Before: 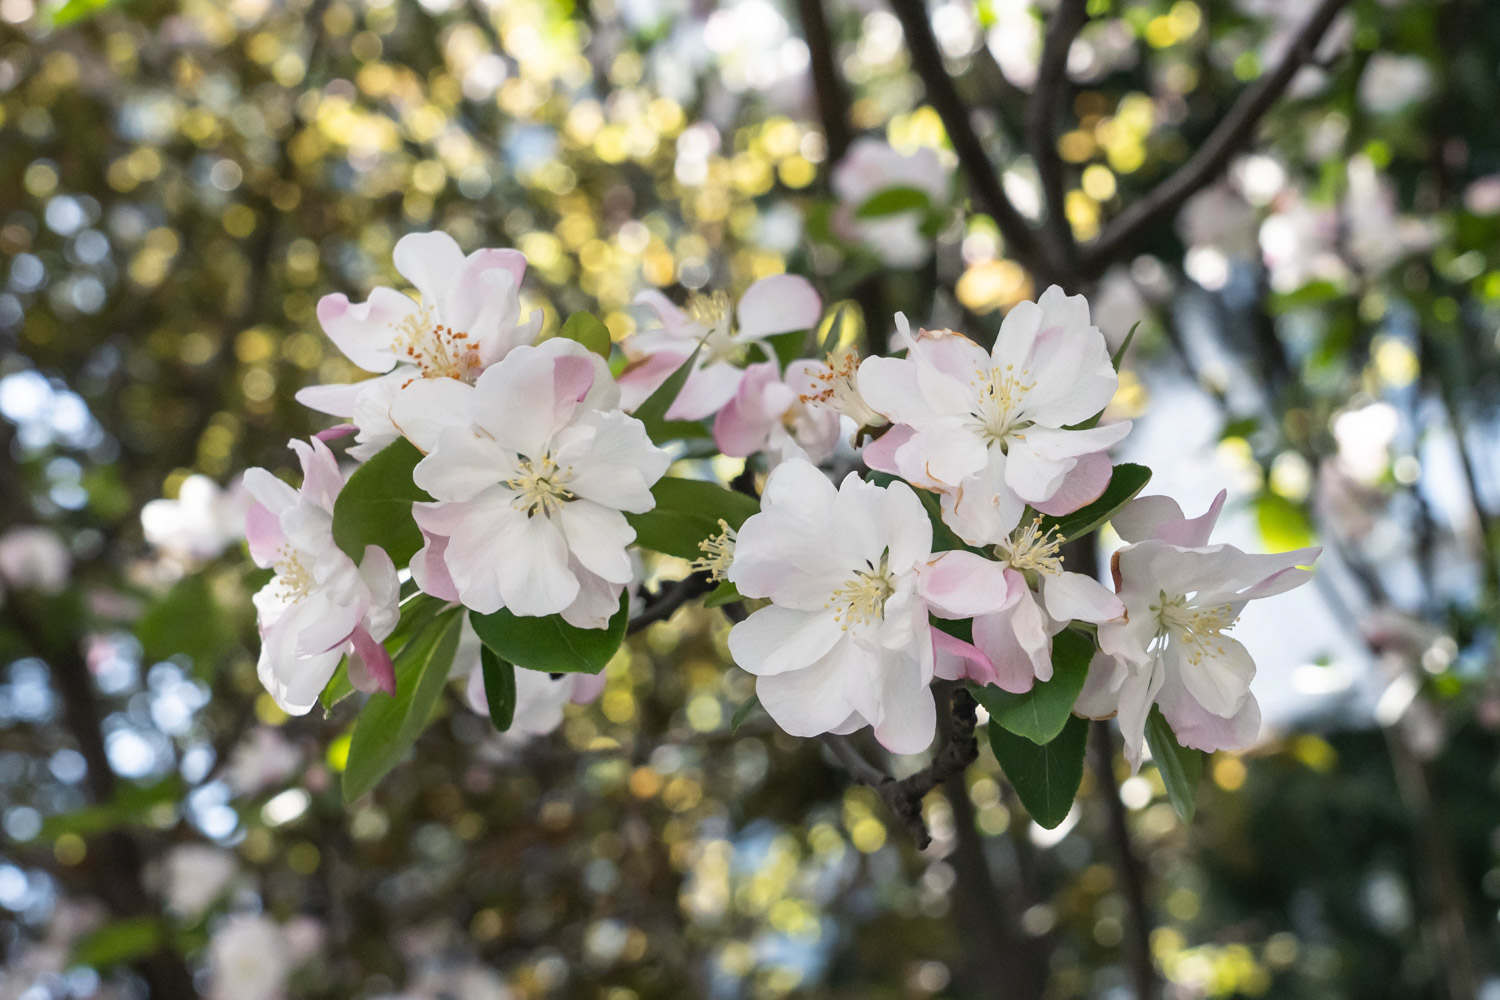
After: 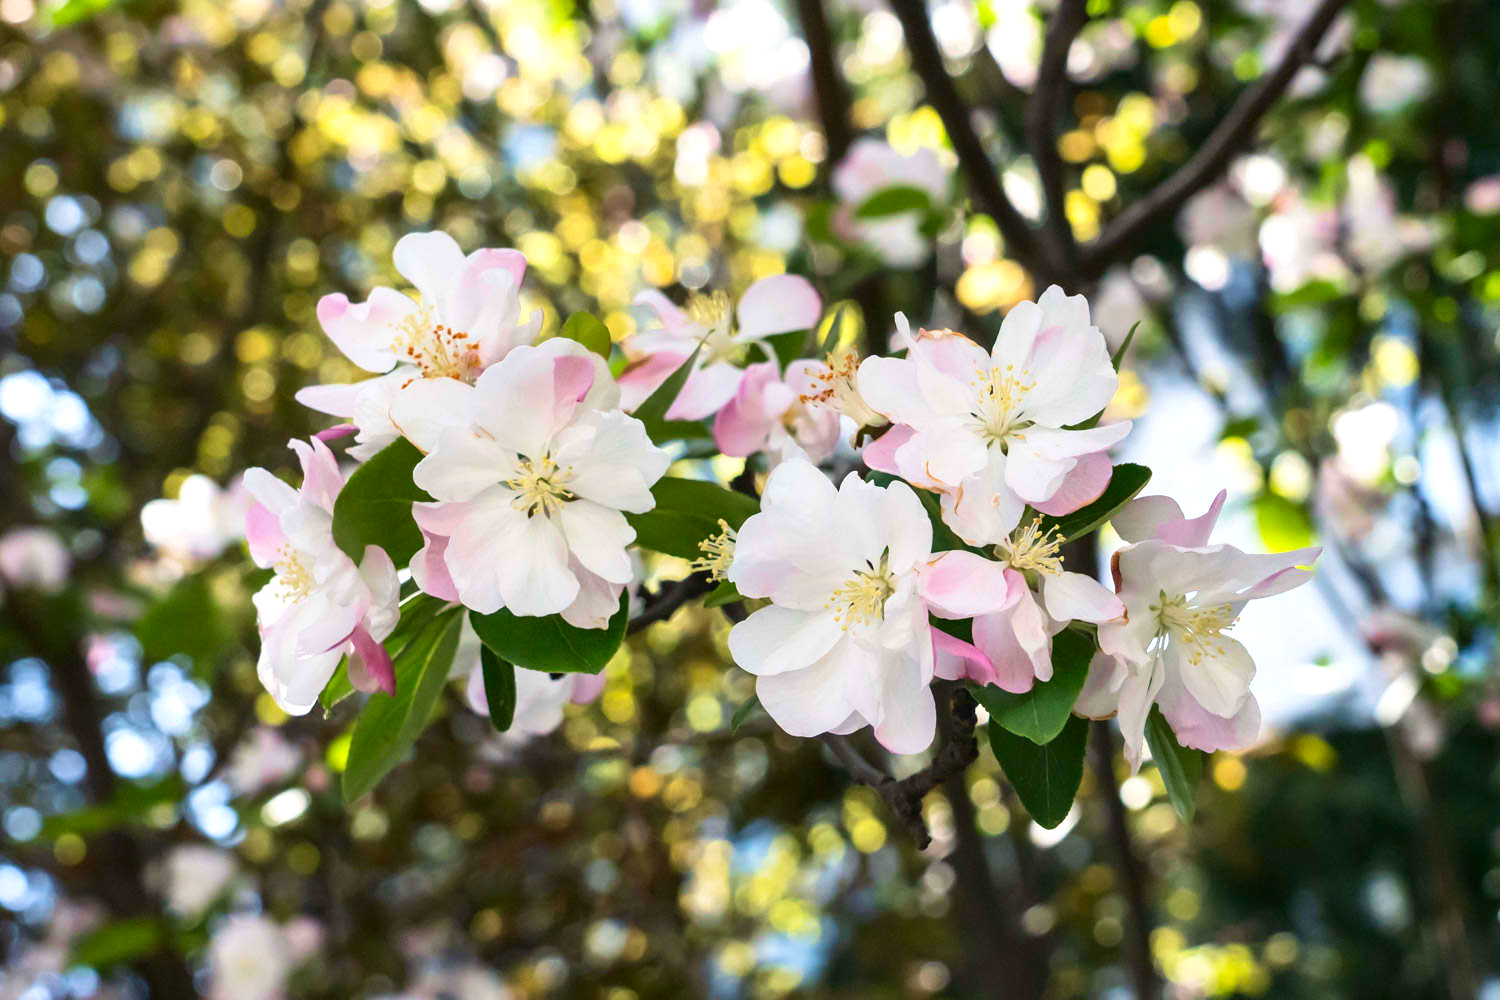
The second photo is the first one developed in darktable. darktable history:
contrast brightness saturation: contrast 0.172, saturation 0.309
exposure: exposure 0.207 EV, compensate highlight preservation false
velvia: strength 27.13%
